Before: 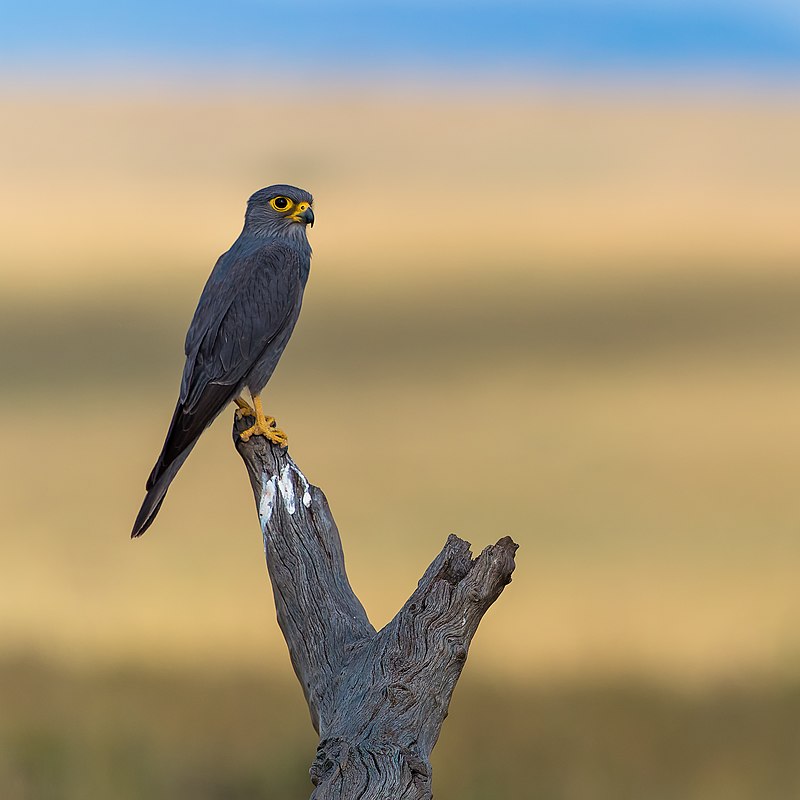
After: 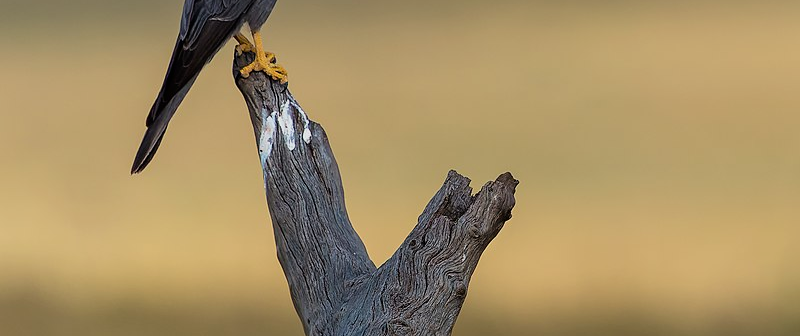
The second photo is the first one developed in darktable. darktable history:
exposure: exposure -0.04 EV, compensate highlight preservation false
filmic rgb: black relative exposure -11.35 EV, white relative exposure 3.22 EV, hardness 6.76, color science v6 (2022)
crop: top 45.551%, bottom 12.262%
